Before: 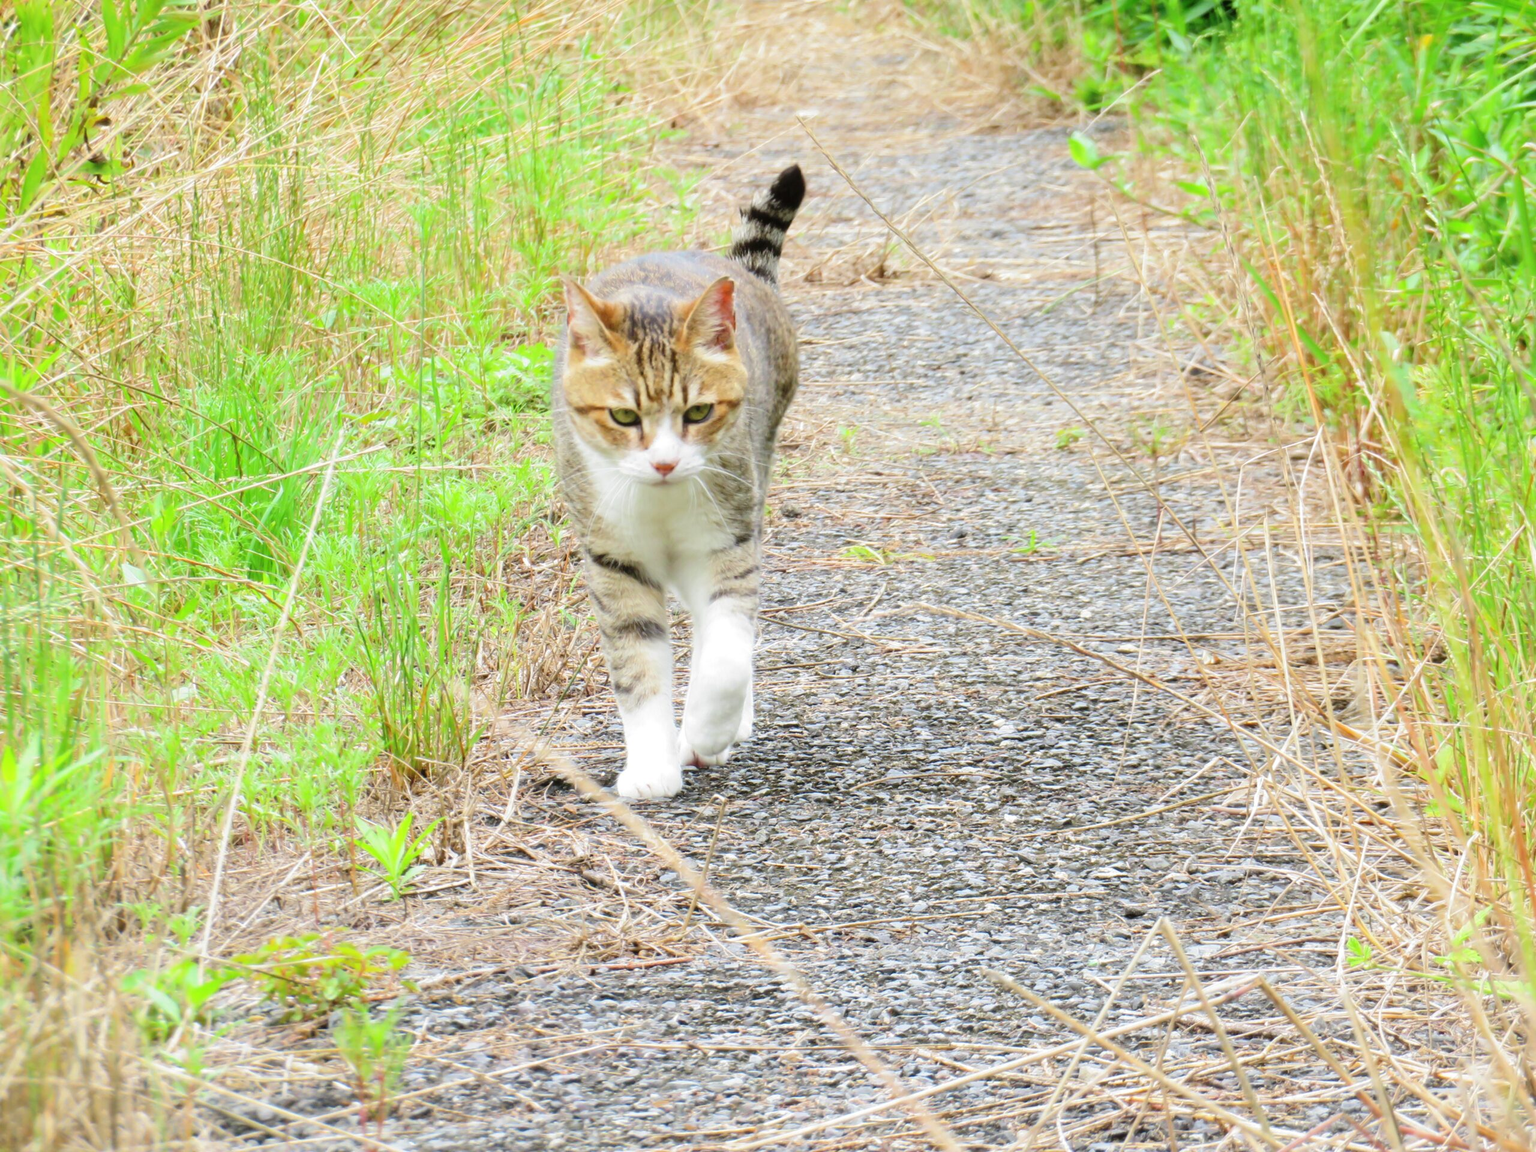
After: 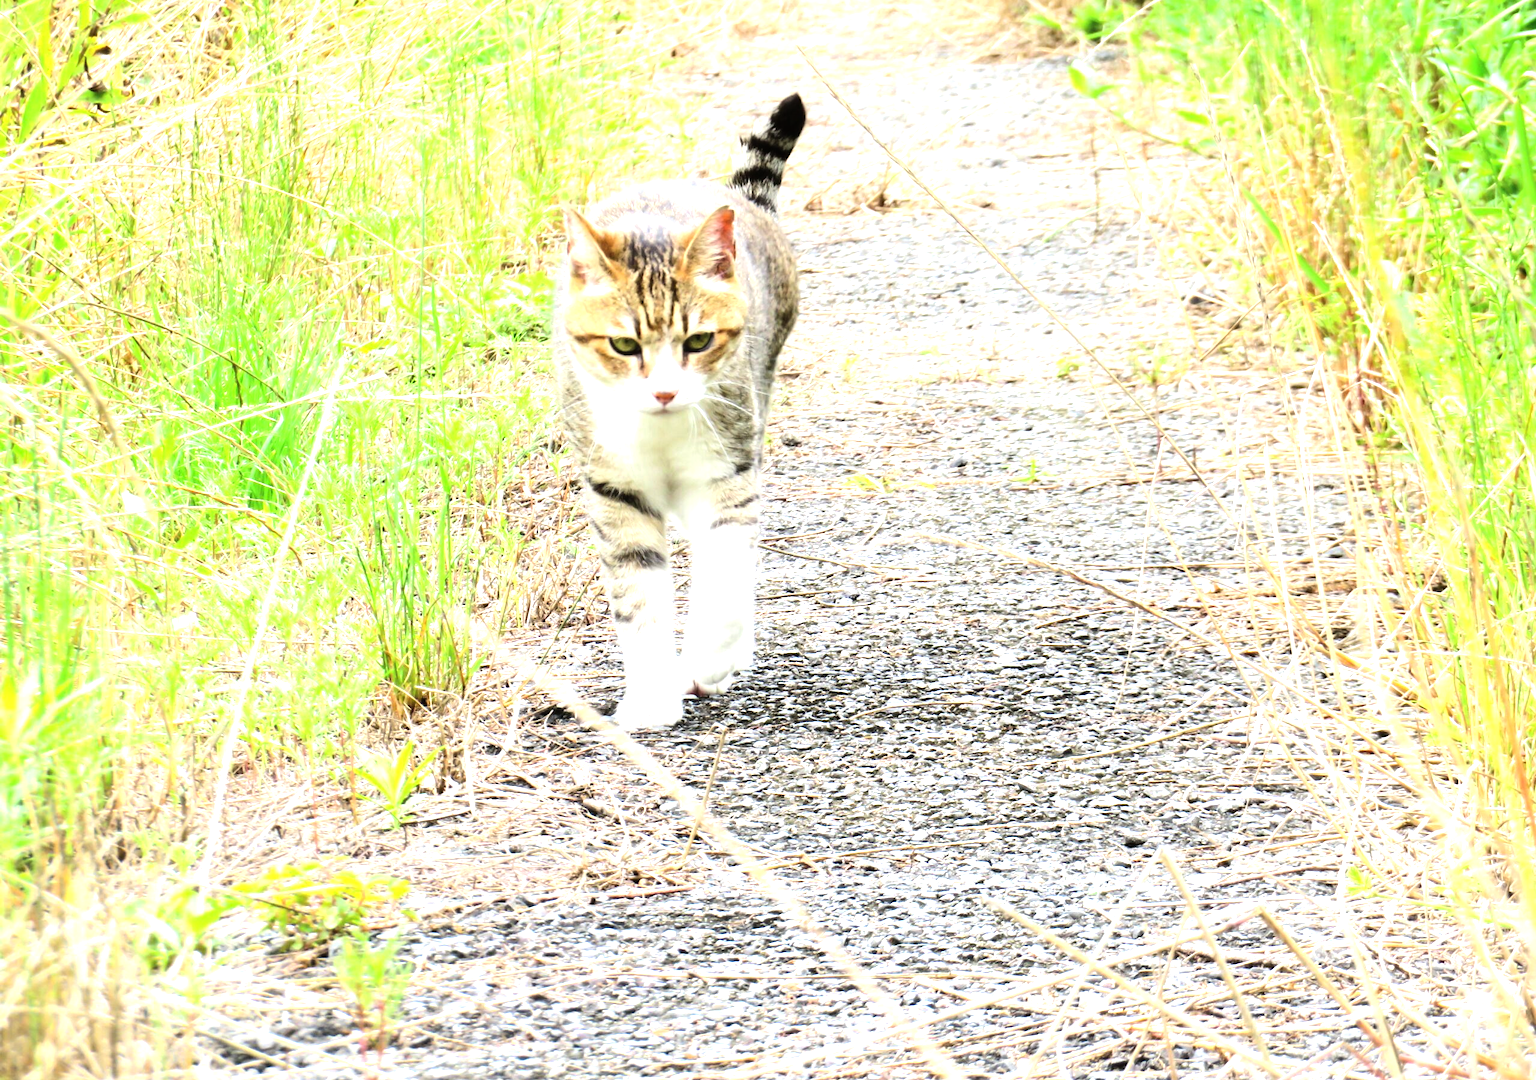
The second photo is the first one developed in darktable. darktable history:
tone equalizer: -8 EV -1.08 EV, -7 EV -1.01 EV, -6 EV -0.867 EV, -5 EV -0.578 EV, -3 EV 0.578 EV, -2 EV 0.867 EV, -1 EV 1.01 EV, +0 EV 1.08 EV, edges refinement/feathering 500, mask exposure compensation -1.57 EV, preserve details no
crop and rotate: top 6.25%
